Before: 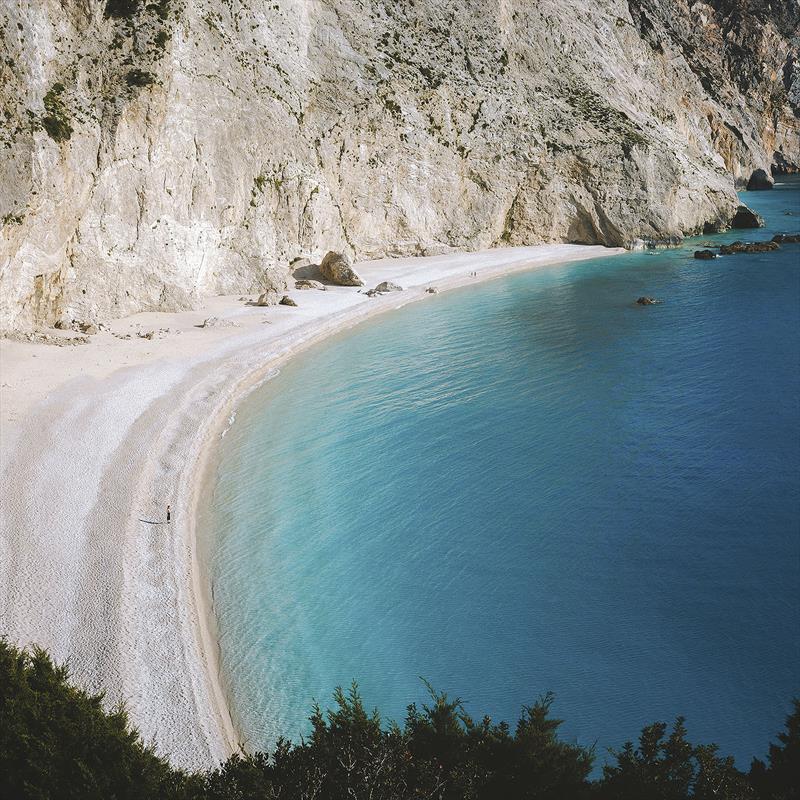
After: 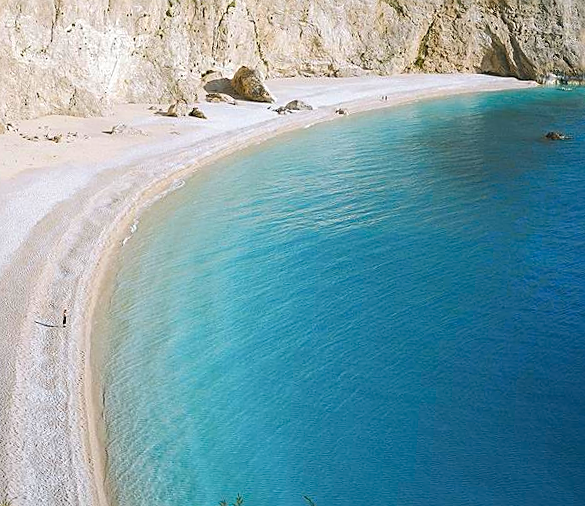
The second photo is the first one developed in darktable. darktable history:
shadows and highlights: radius 92.63, shadows -13.55, white point adjustment 0.206, highlights 31.25, compress 48.26%, soften with gaussian
crop and rotate: angle -3.69°, left 9.816%, top 21.028%, right 12.487%, bottom 11.771%
contrast brightness saturation: saturation 0.487
sharpen: on, module defaults
